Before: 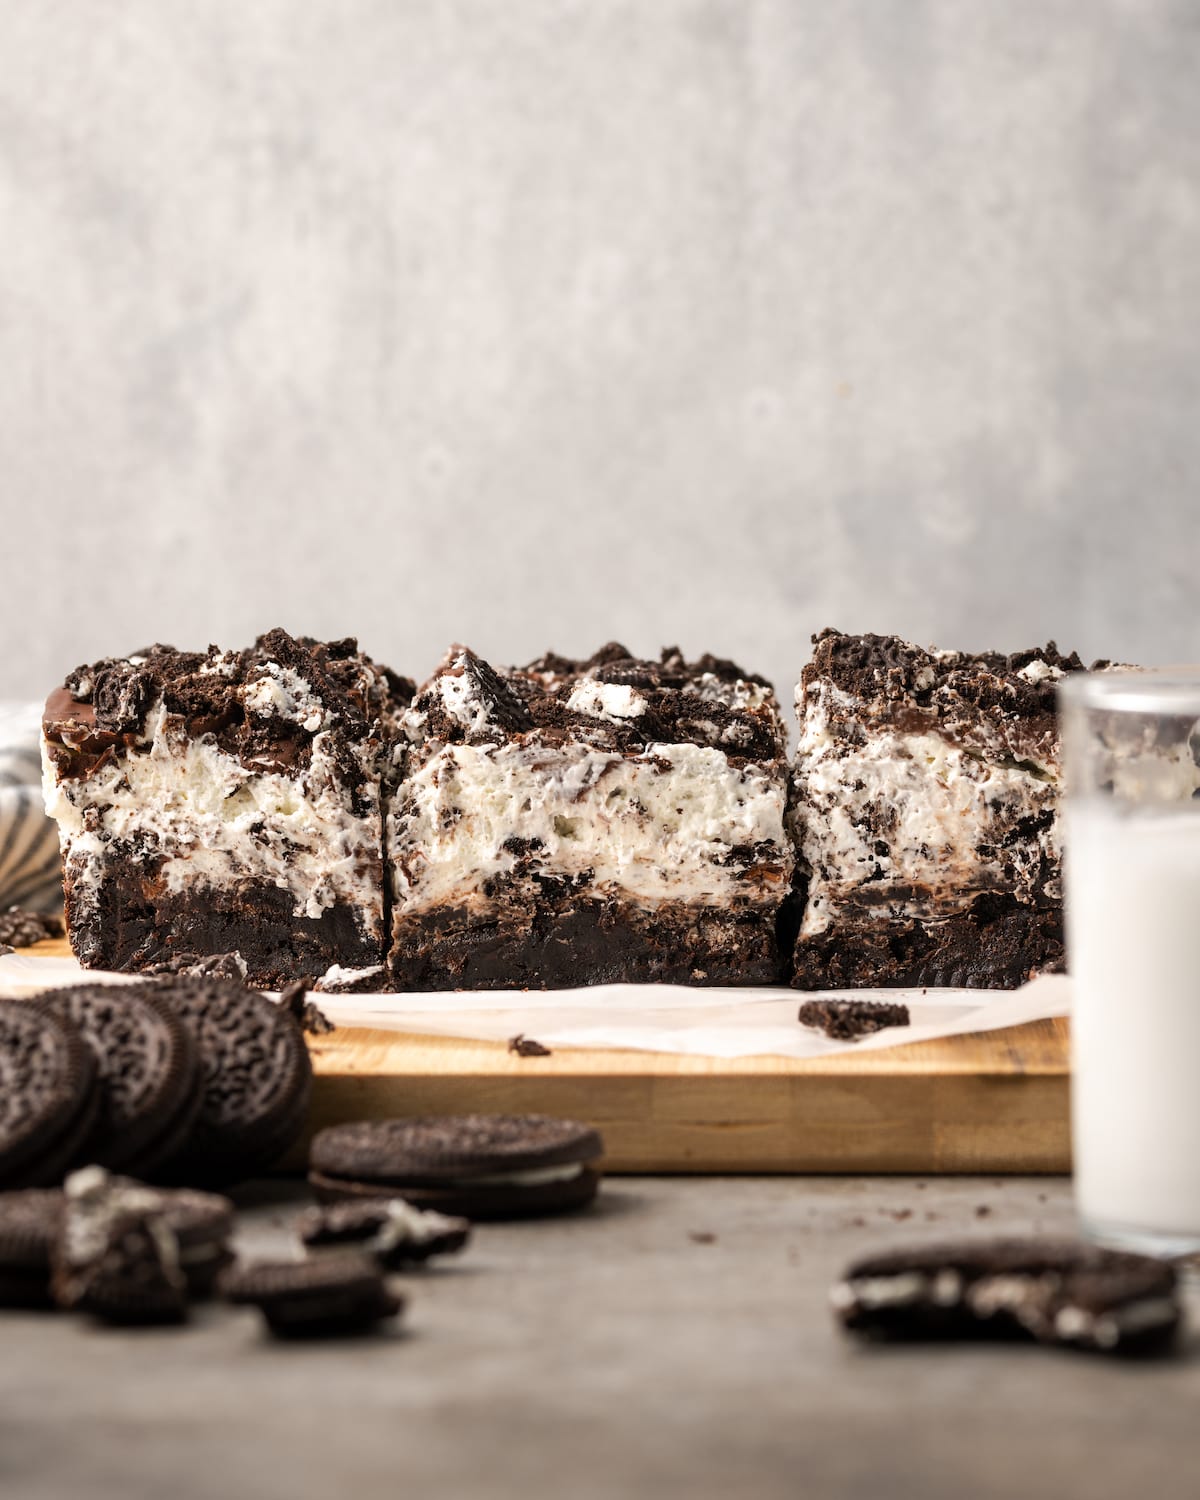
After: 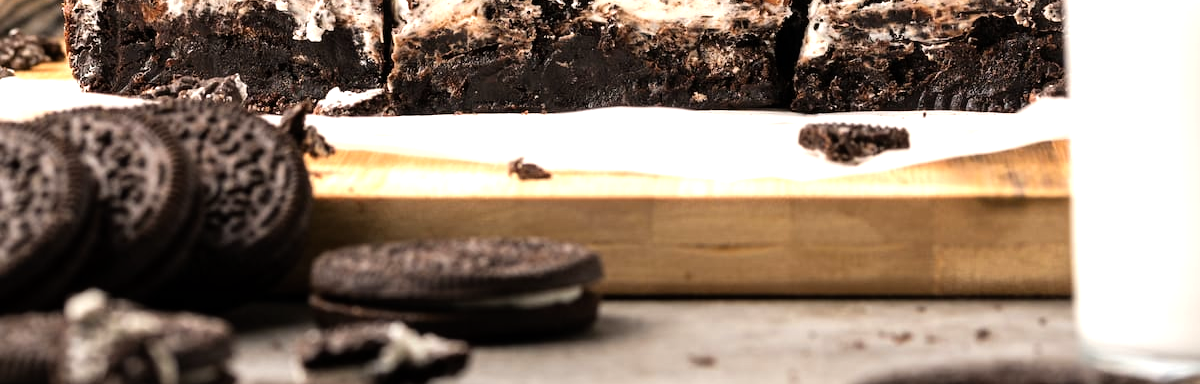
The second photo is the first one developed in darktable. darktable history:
crop and rotate: top 58.505%, bottom 15.848%
tone equalizer: -8 EV -0.719 EV, -7 EV -0.67 EV, -6 EV -0.619 EV, -5 EV -0.424 EV, -3 EV 0.388 EV, -2 EV 0.6 EV, -1 EV 0.679 EV, +0 EV 0.76 EV
